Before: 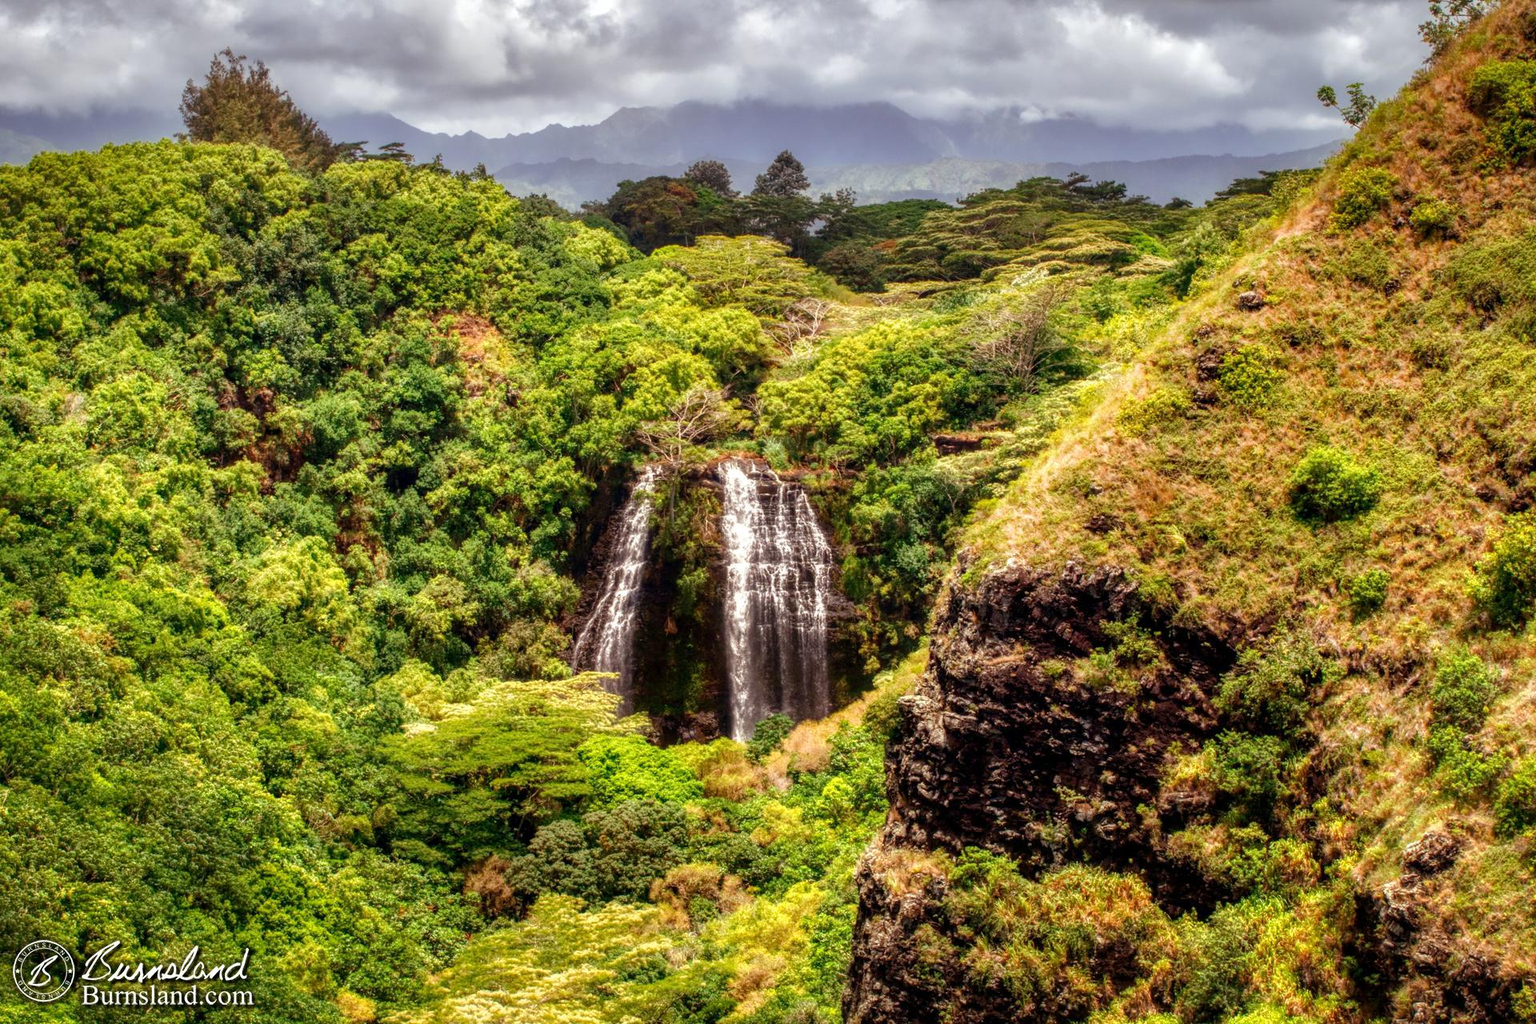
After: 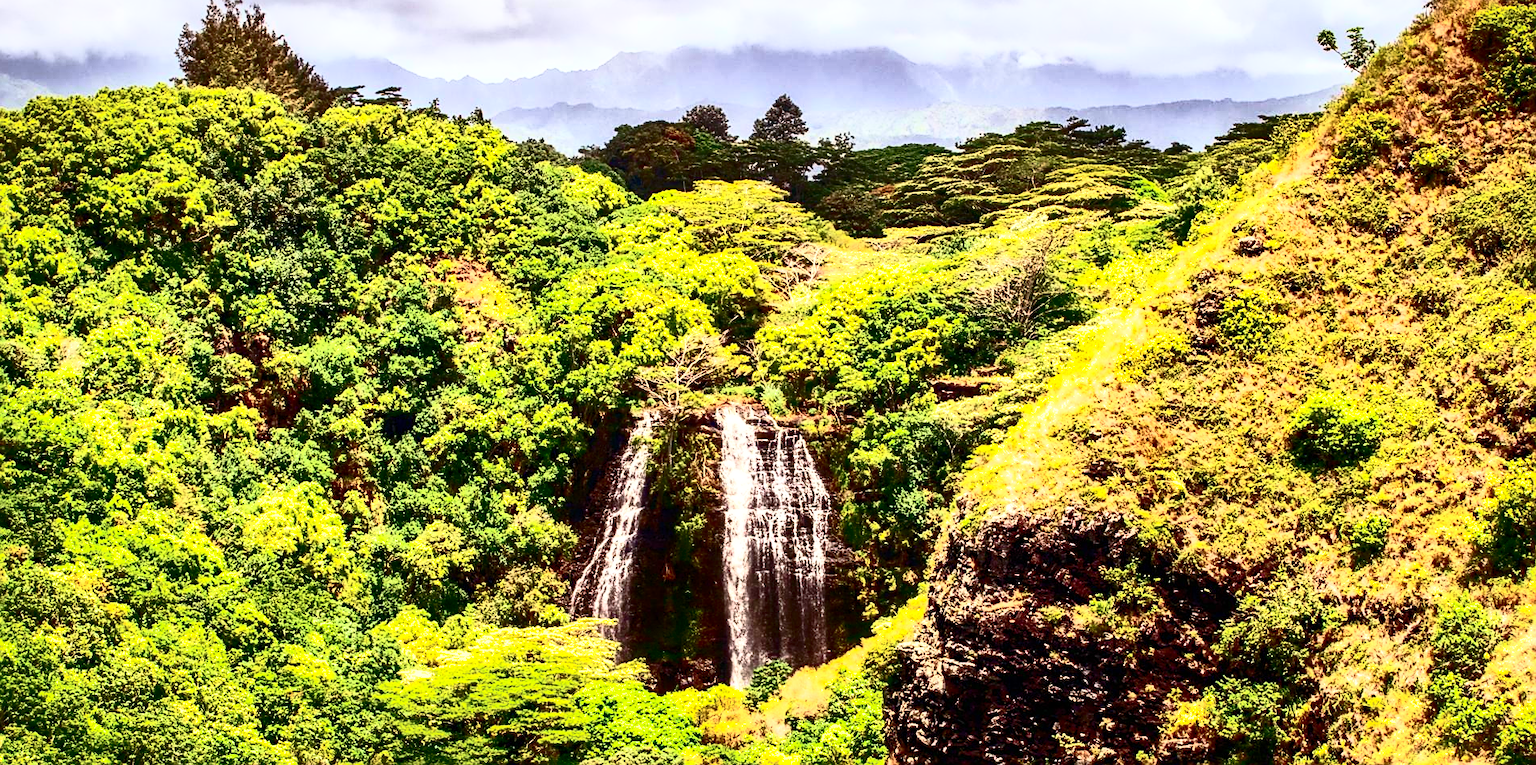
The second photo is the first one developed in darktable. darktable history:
crop: left 0.319%, top 5.524%, bottom 19.897%
sharpen: amount 0.499
contrast brightness saturation: contrast 0.947, brightness 0.197
shadows and highlights: on, module defaults
velvia: on, module defaults
exposure: exposure 0.211 EV, compensate exposure bias true, compensate highlight preservation false
